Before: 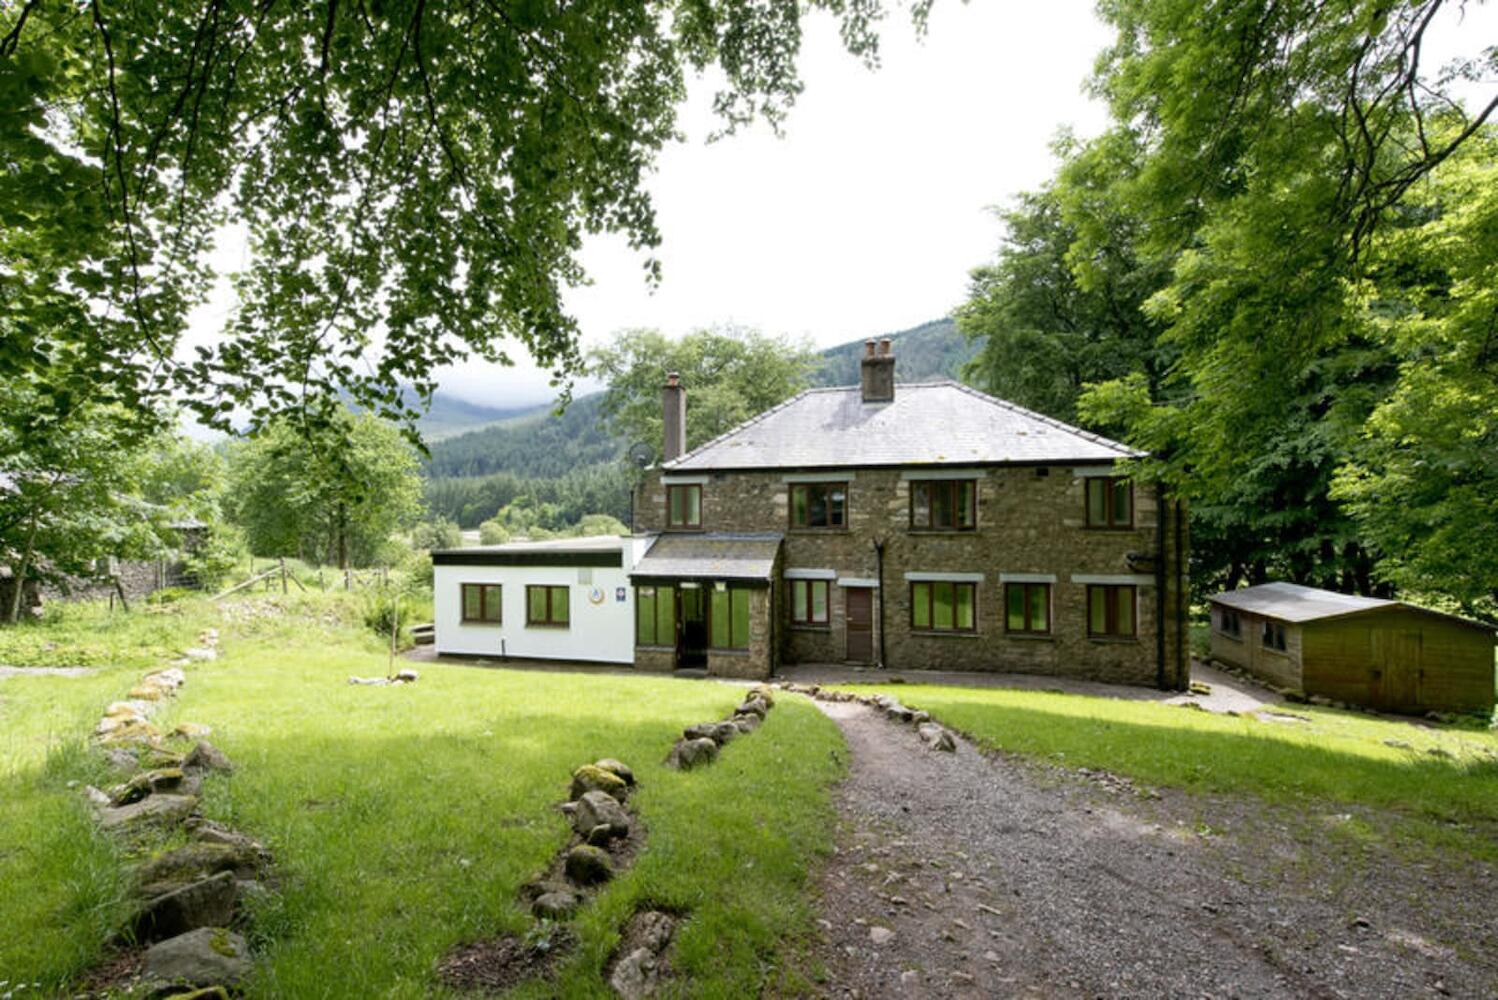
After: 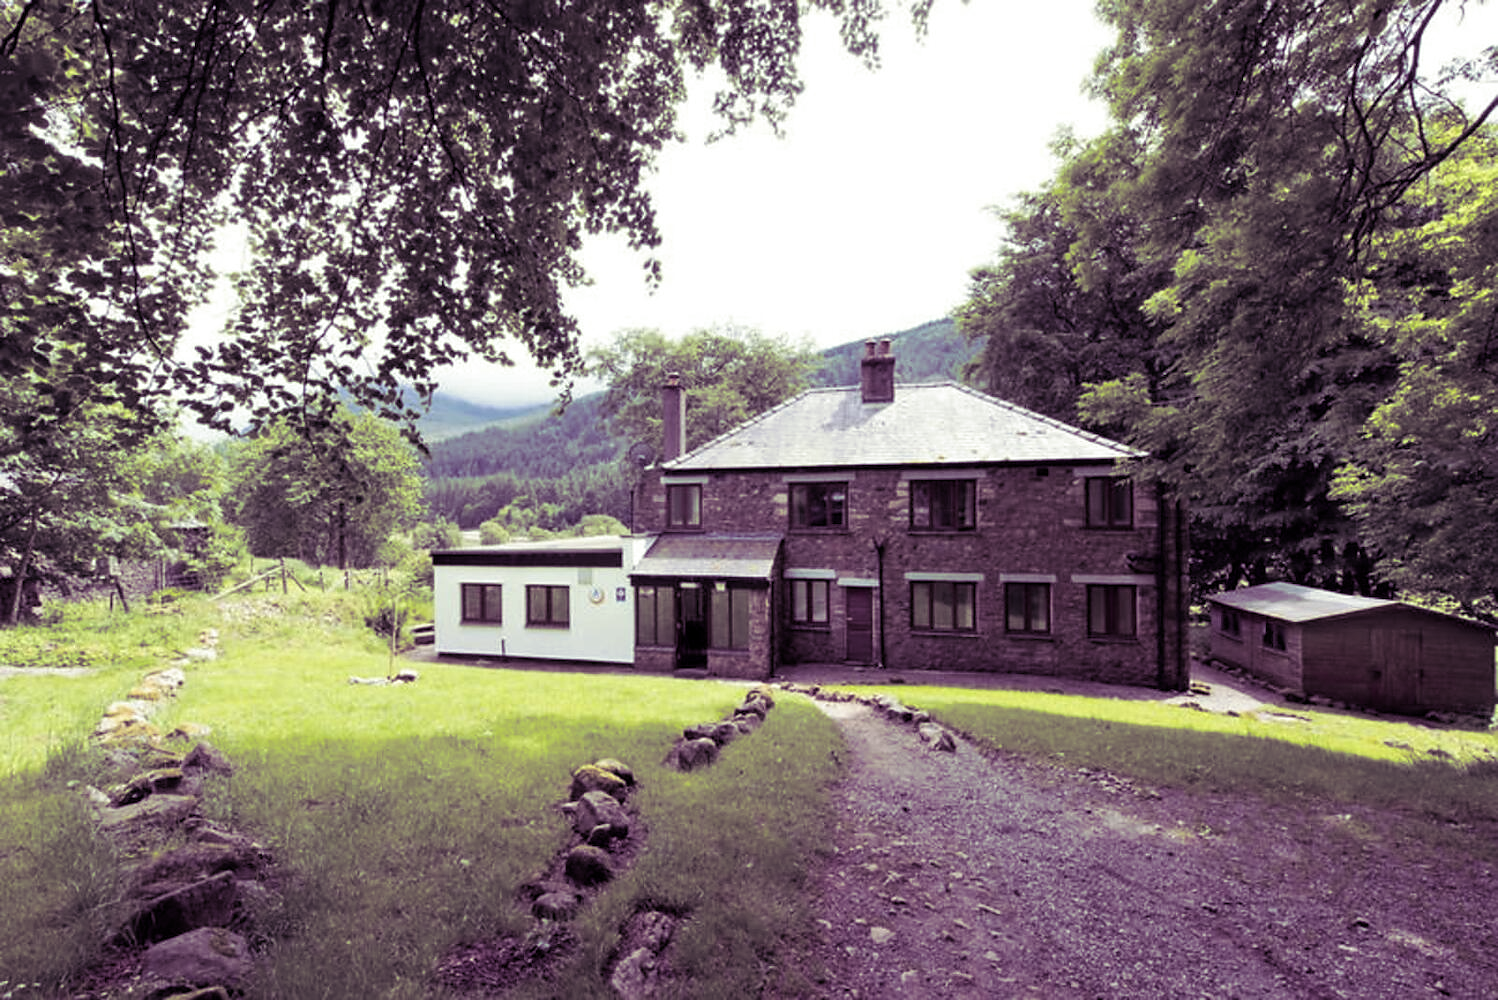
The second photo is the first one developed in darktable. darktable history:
split-toning: shadows › hue 277.2°, shadows › saturation 0.74
sharpen: radius 1.458, amount 0.398, threshold 1.271
